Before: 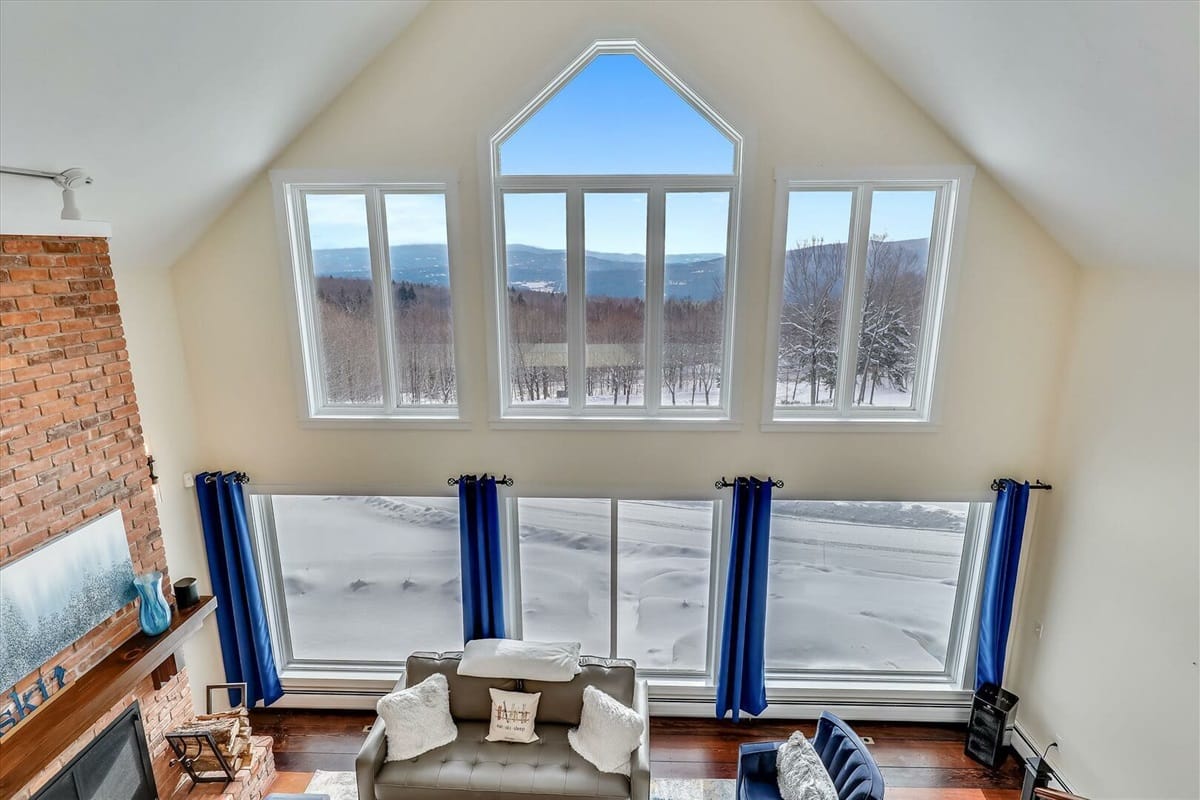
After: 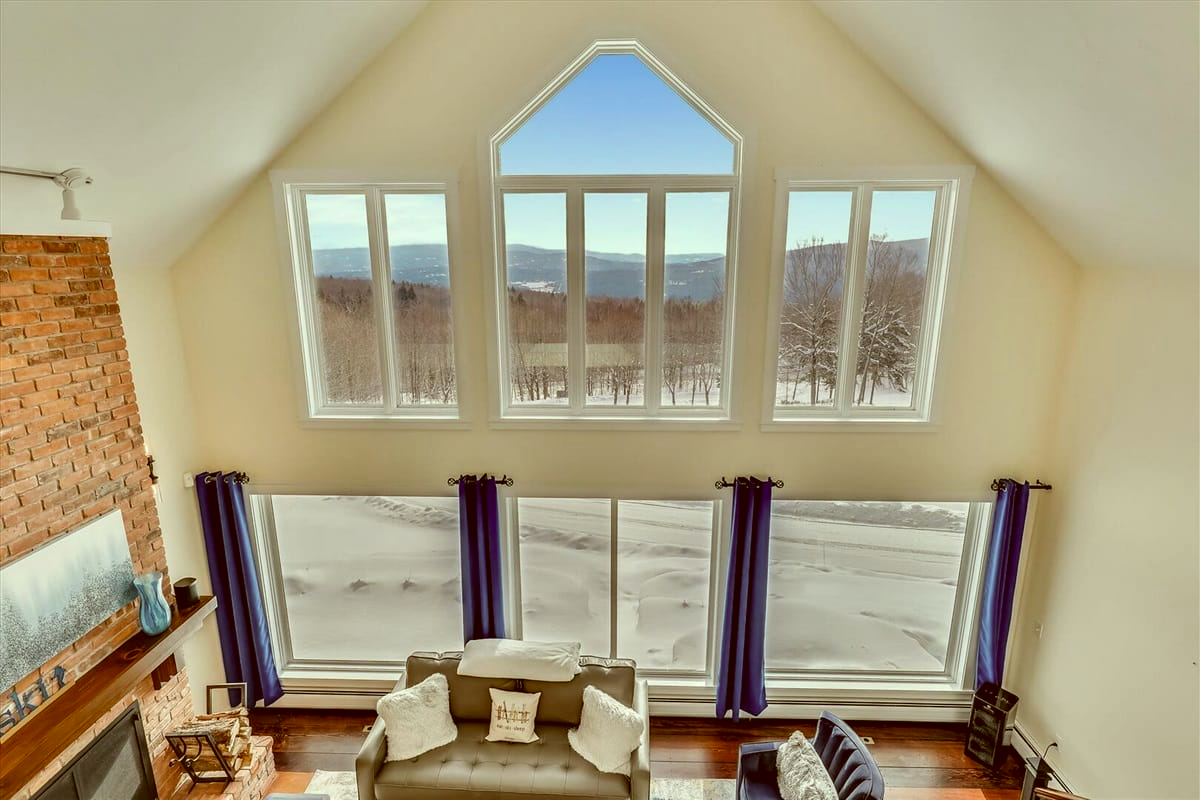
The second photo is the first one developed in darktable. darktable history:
color correction: highlights a* -5.3, highlights b* 9.8, shadows a* 9.91, shadows b* 24.79
